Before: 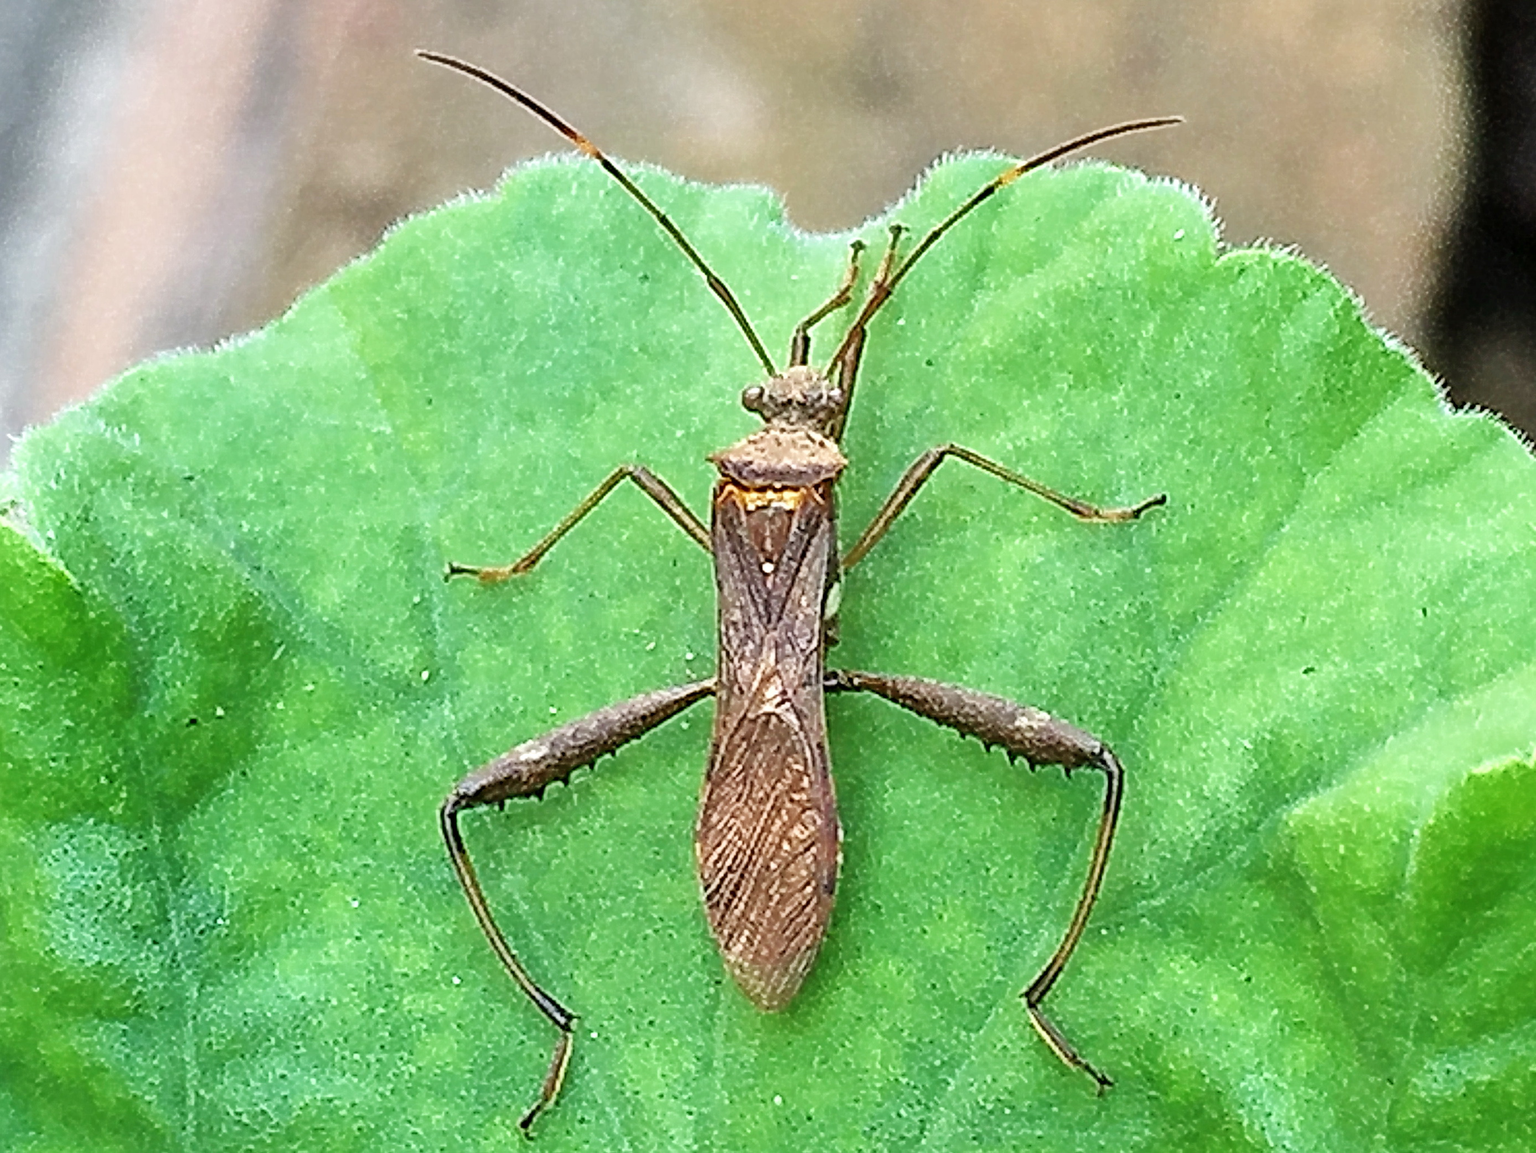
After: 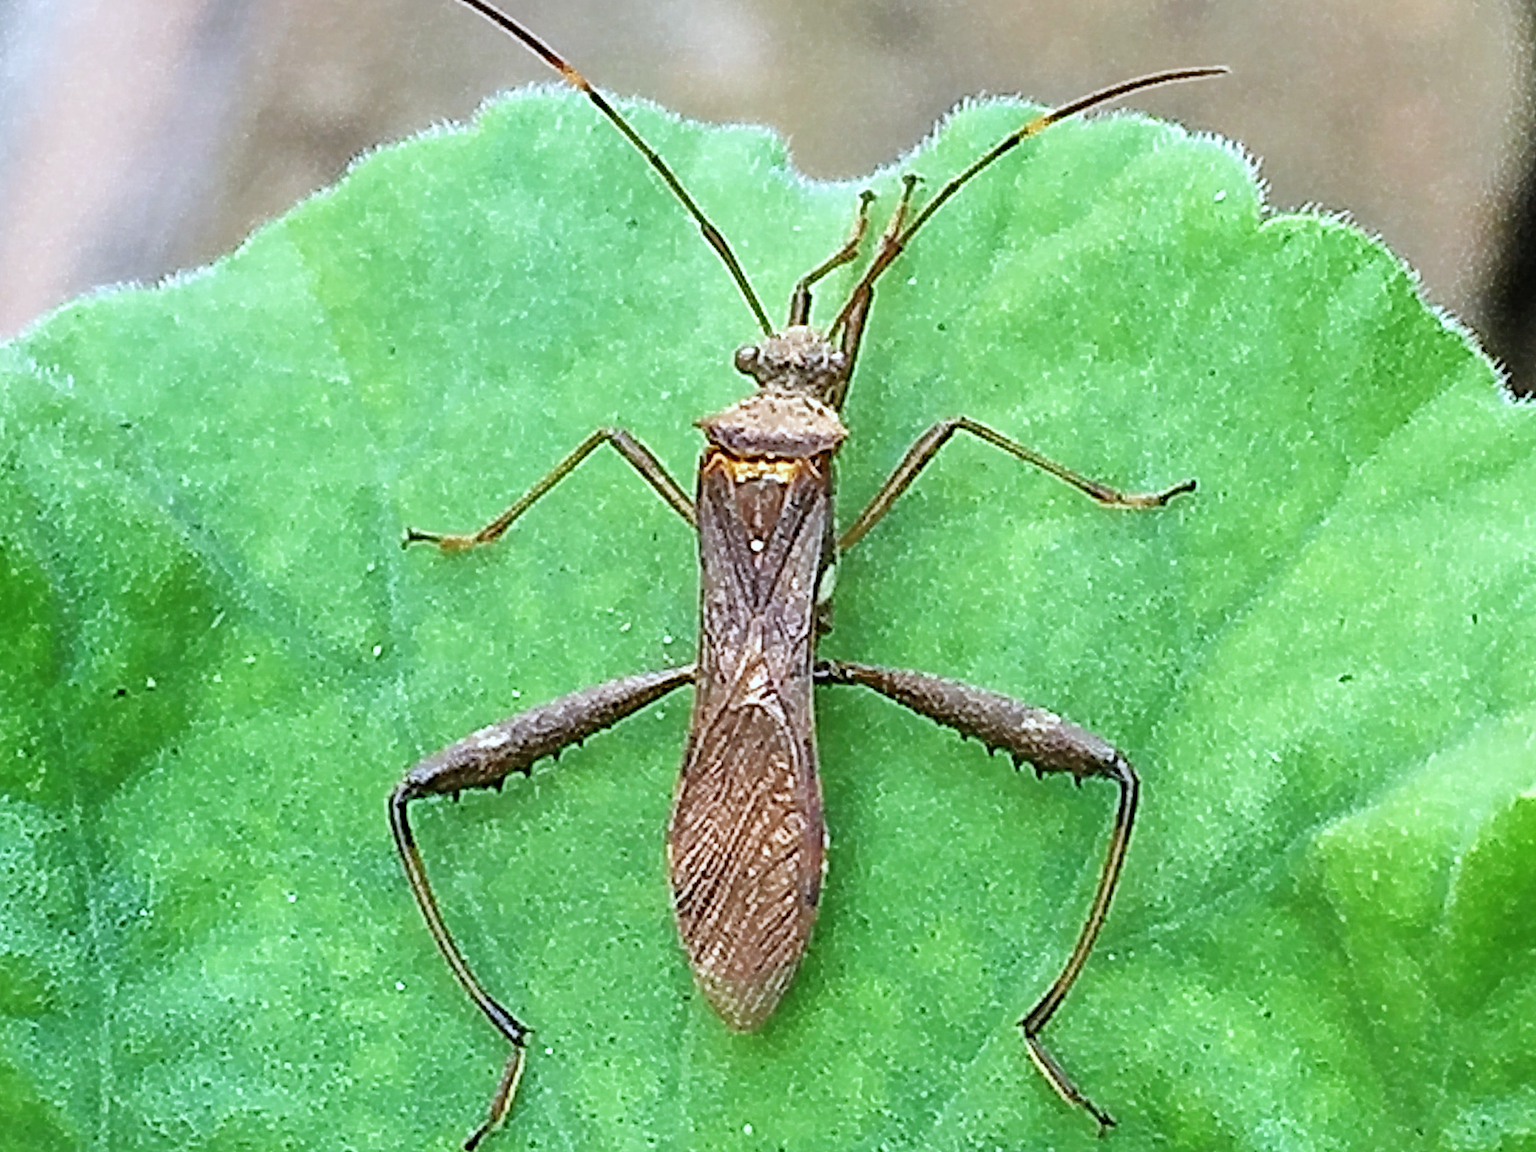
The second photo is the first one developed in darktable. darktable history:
crop and rotate: angle -1.96°, left 3.097%, top 4.154%, right 1.586%, bottom 0.529%
white balance: red 0.954, blue 1.079
